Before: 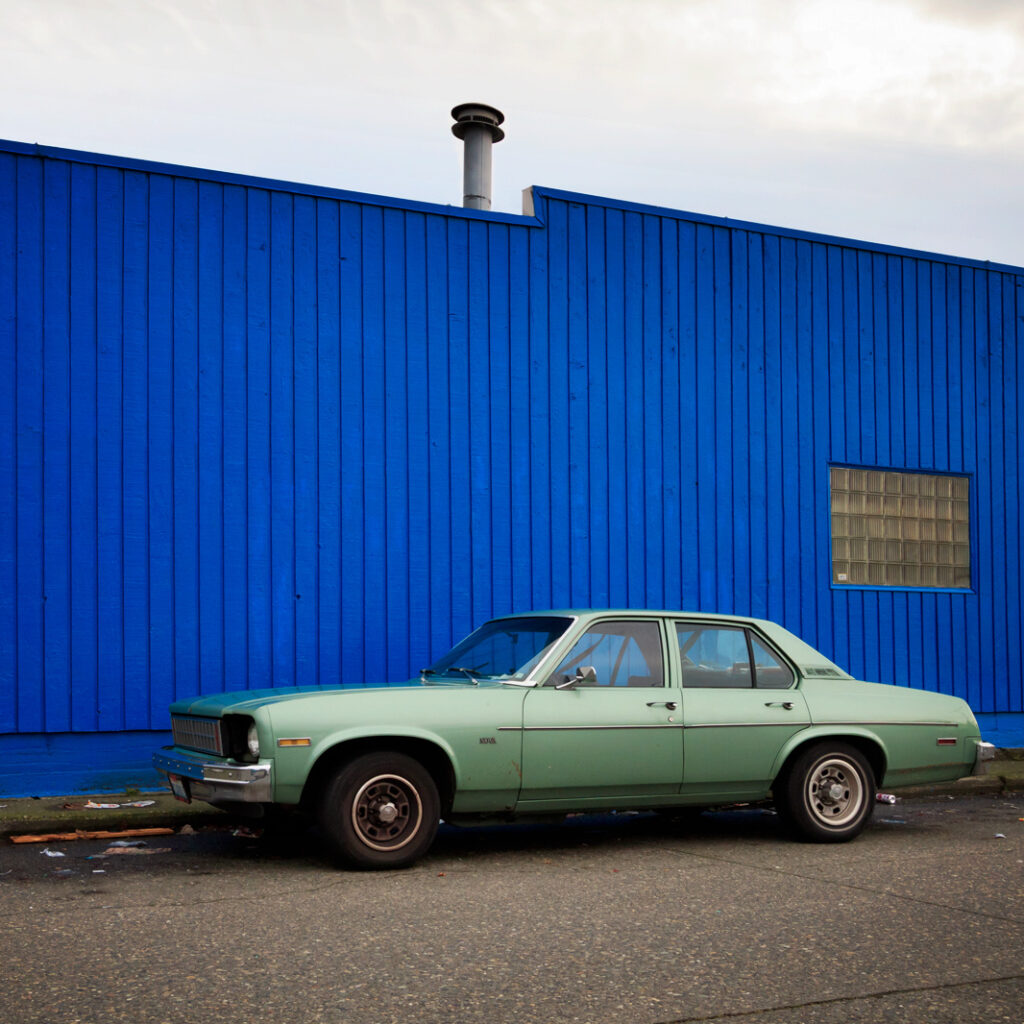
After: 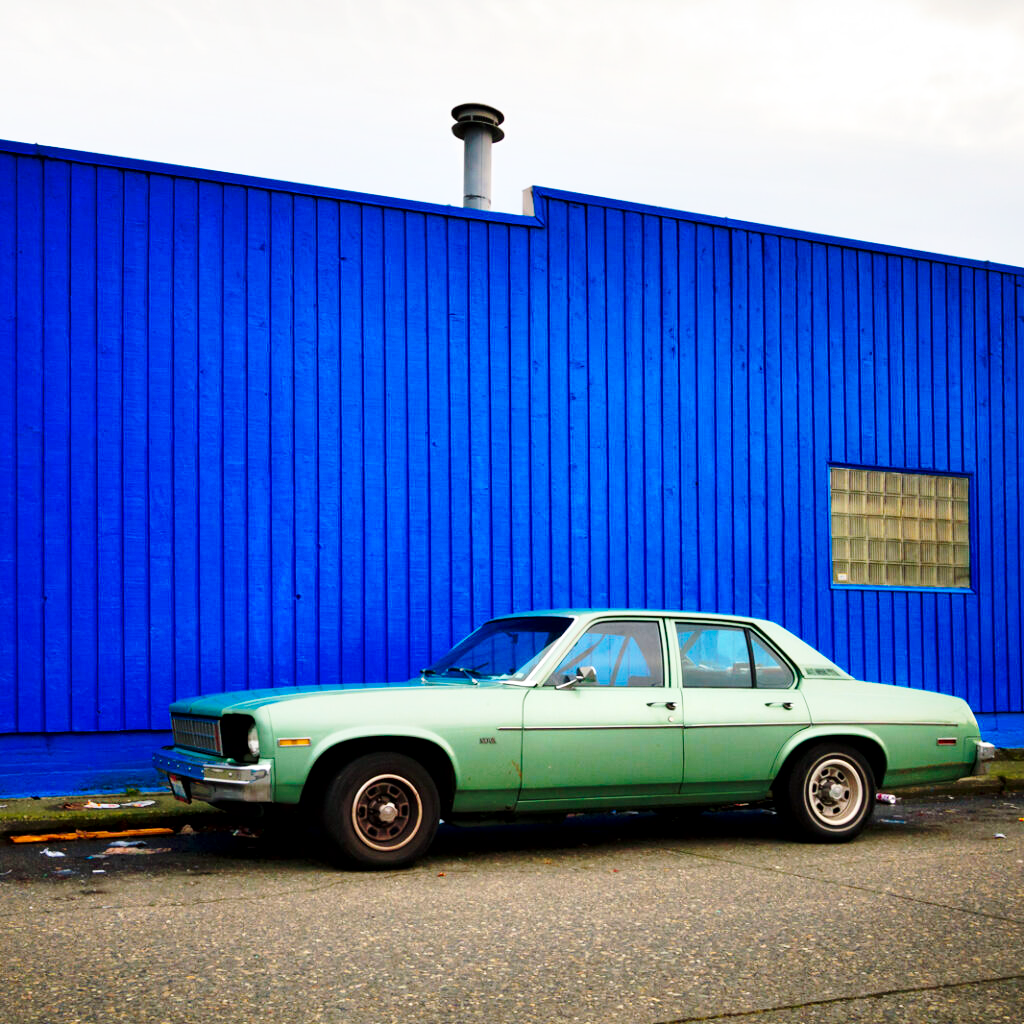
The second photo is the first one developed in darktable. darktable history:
color balance rgb: shadows lift › chroma 2.002%, shadows lift › hue 185.94°, perceptual saturation grading › global saturation 30.445%, global vibrance 20%
base curve: curves: ch0 [(0, 0) (0.028, 0.03) (0.121, 0.232) (0.46, 0.748) (0.859, 0.968) (1, 1)], preserve colors none
local contrast: mode bilateral grid, contrast 21, coarseness 50, detail 150%, midtone range 0.2
